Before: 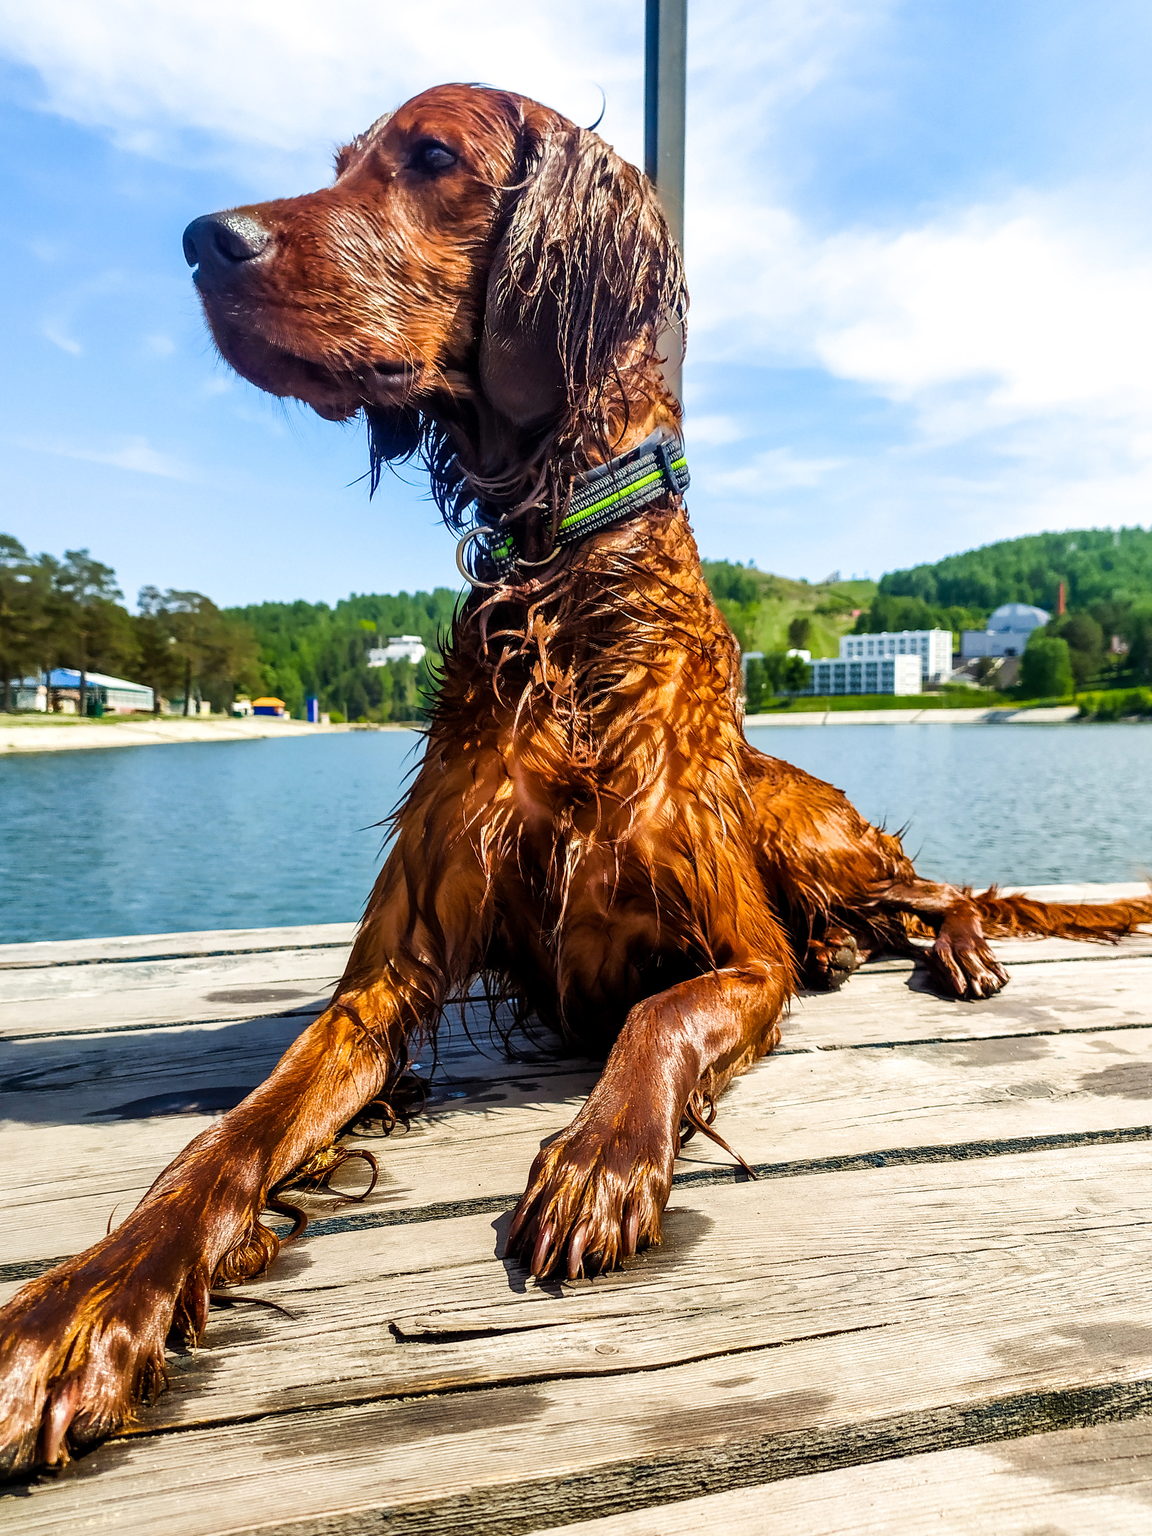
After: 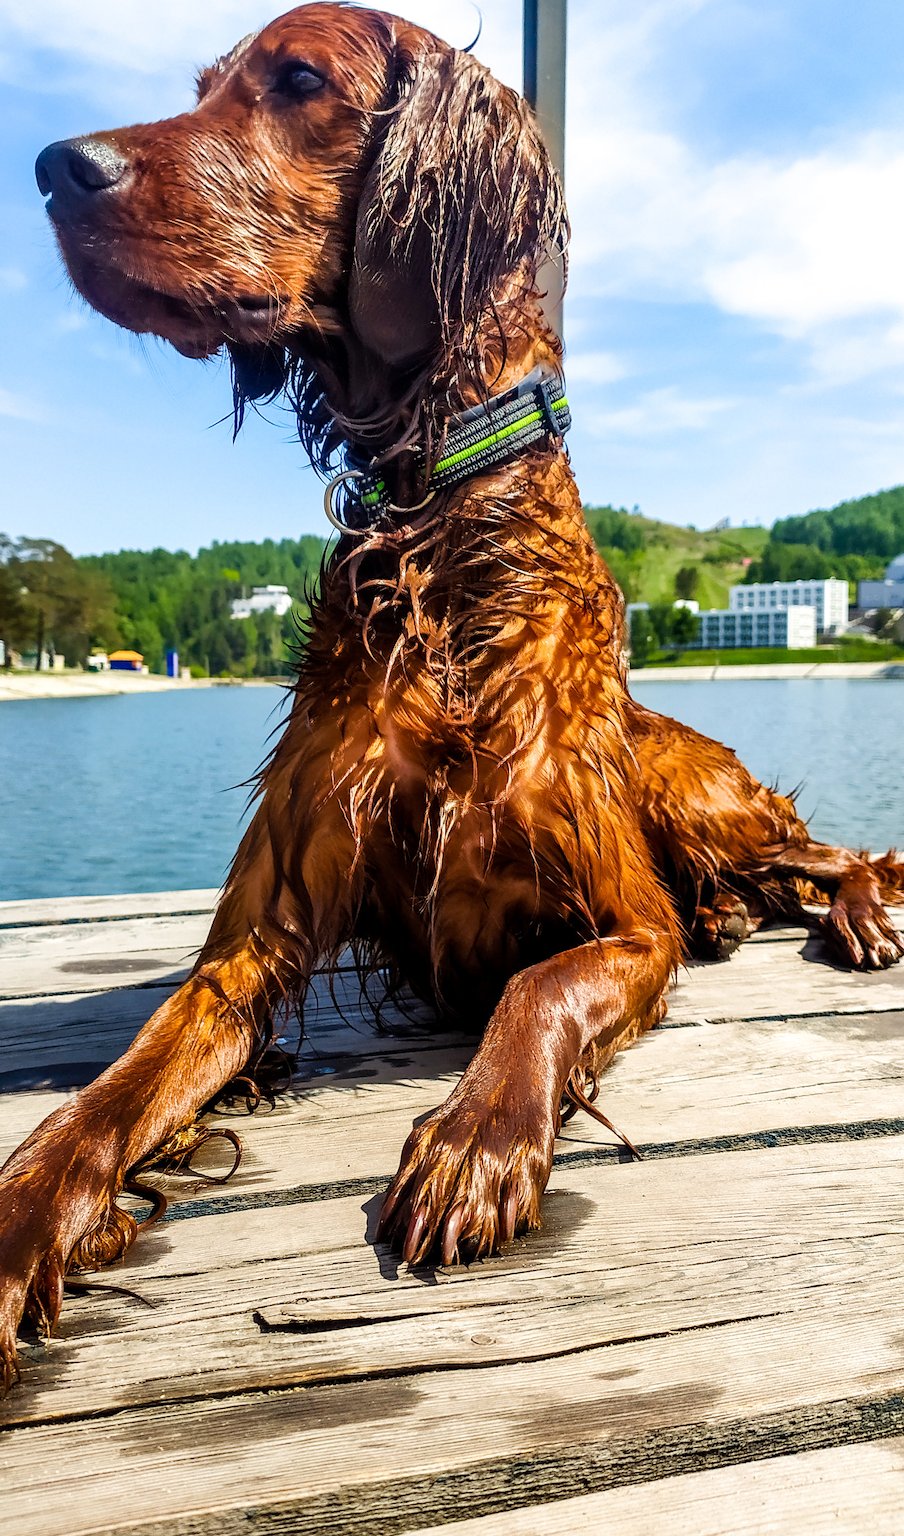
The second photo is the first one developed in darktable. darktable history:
crop and rotate: left 13.007%, top 5.328%, right 12.628%
